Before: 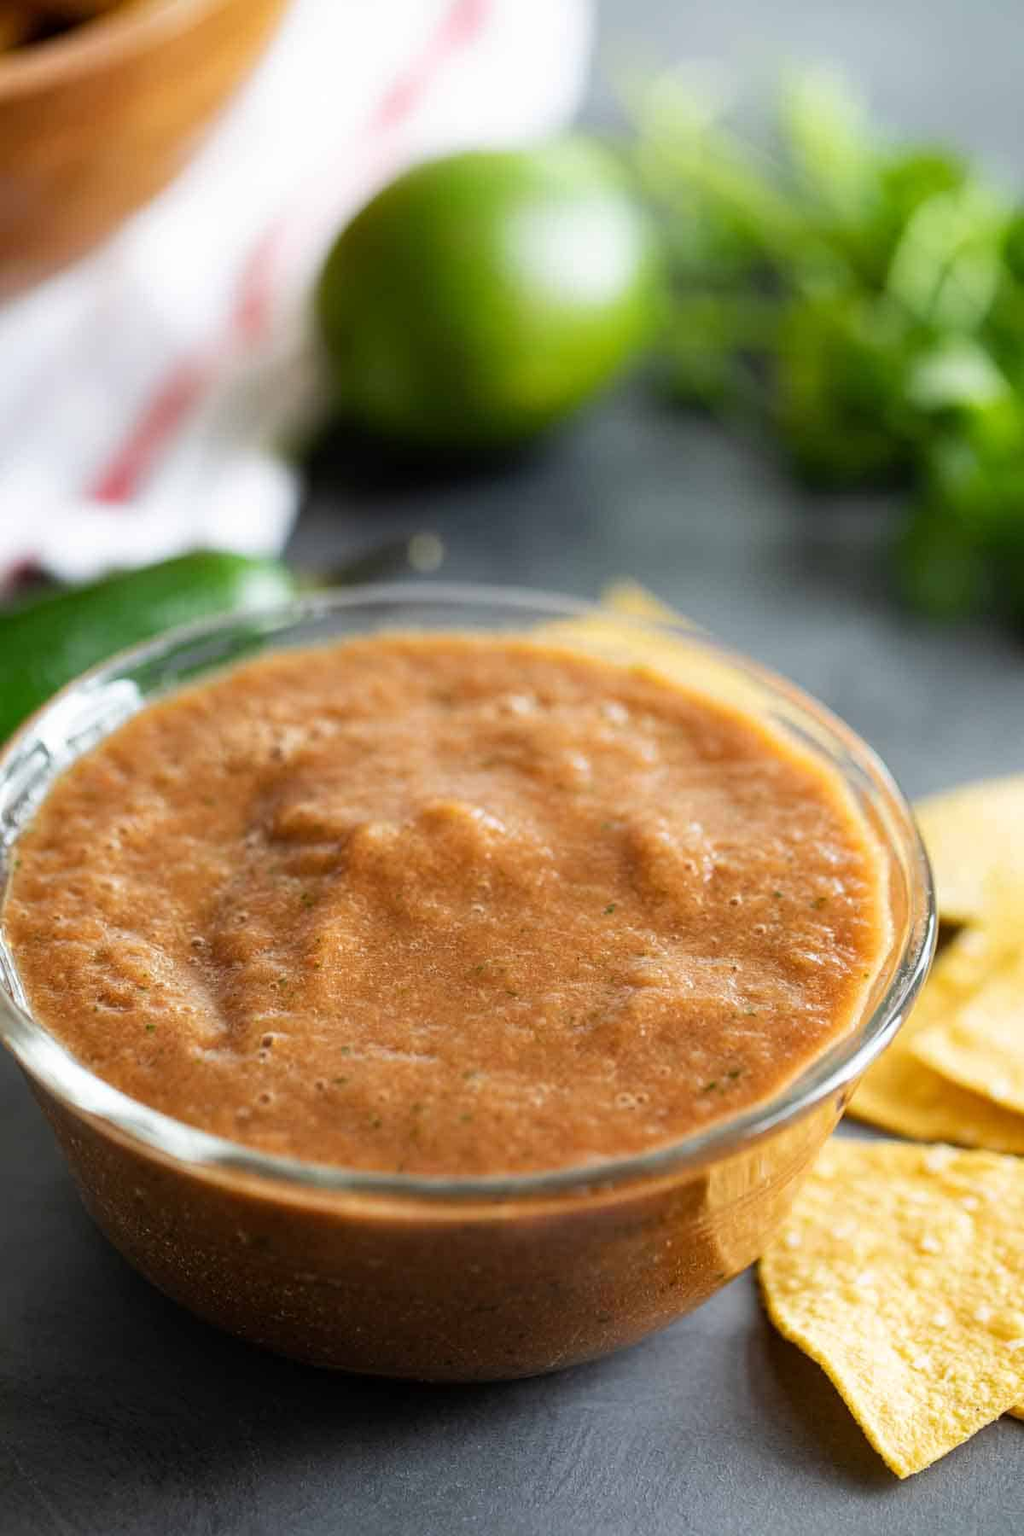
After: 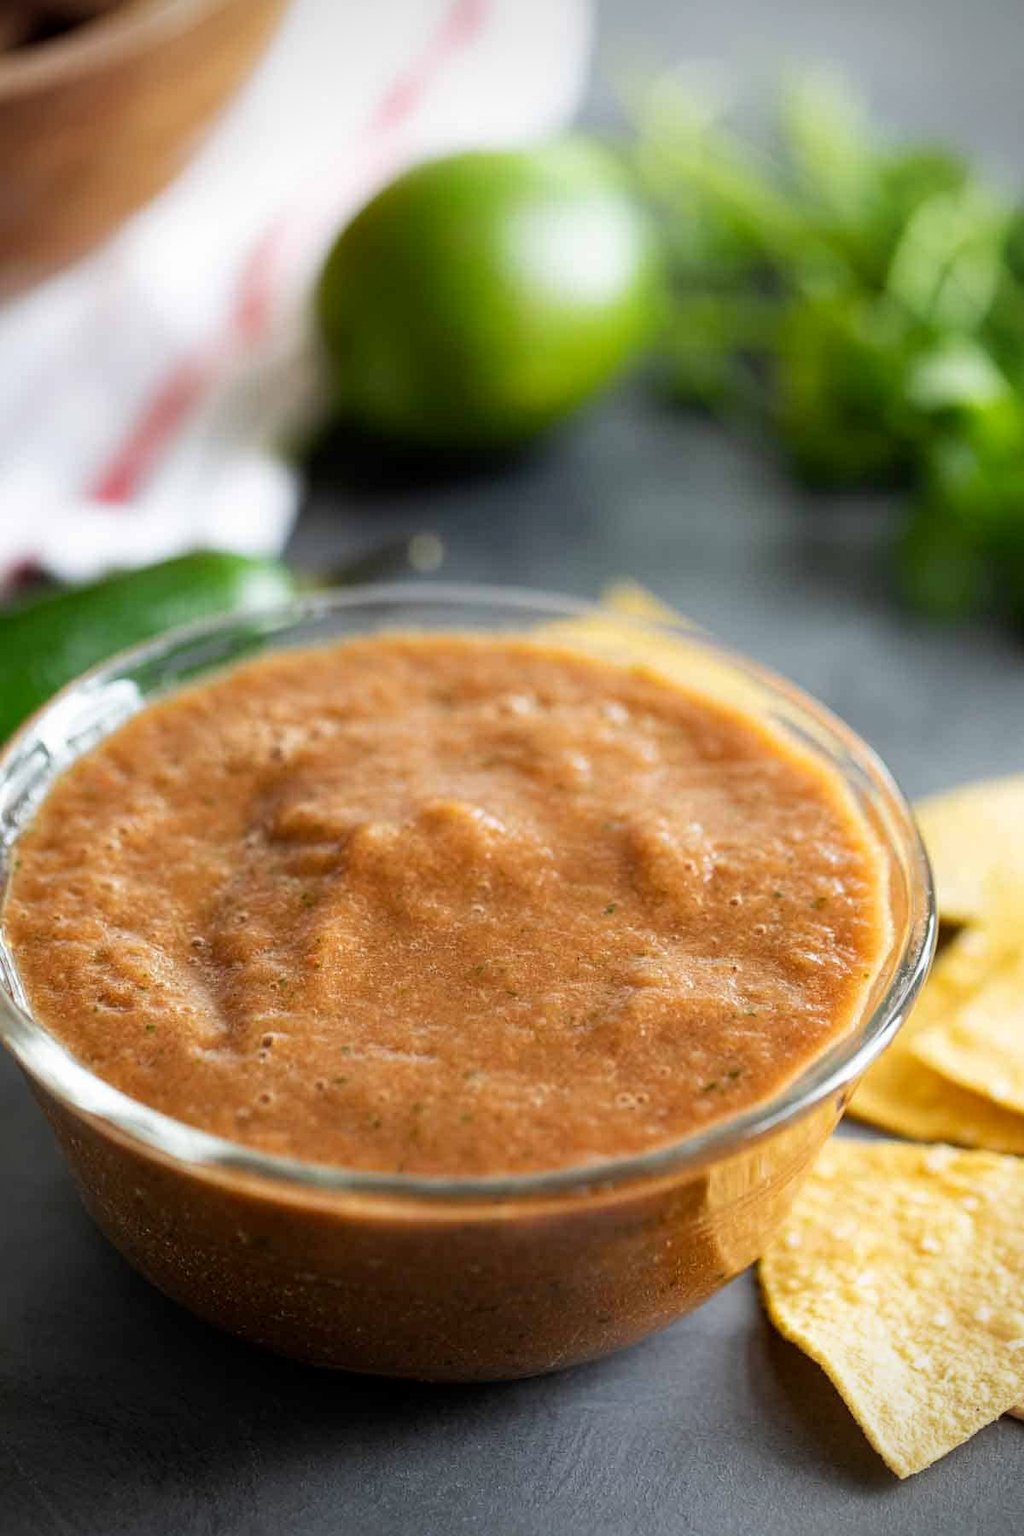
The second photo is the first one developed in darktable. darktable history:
vignetting: unbound false
exposure: black level correction 0.001, compensate exposure bias true, compensate highlight preservation false
